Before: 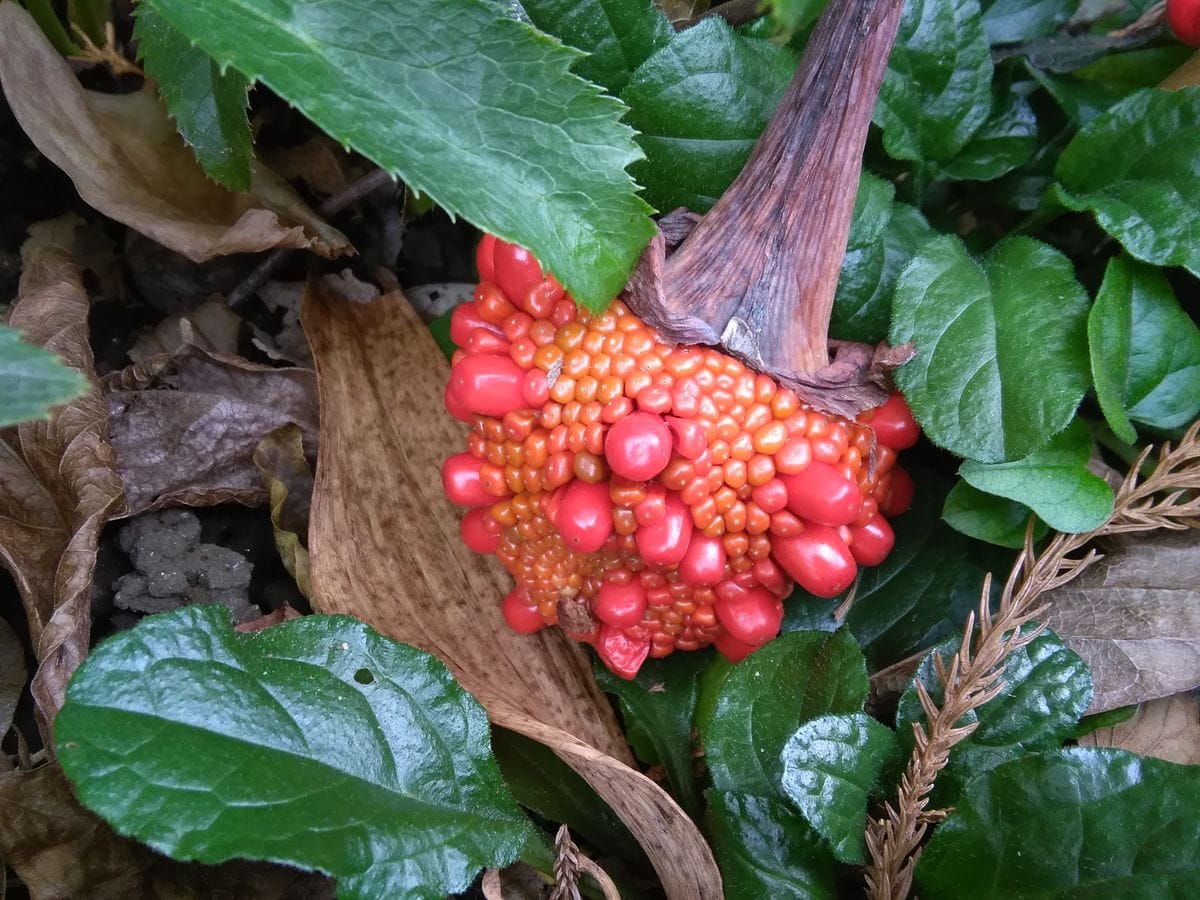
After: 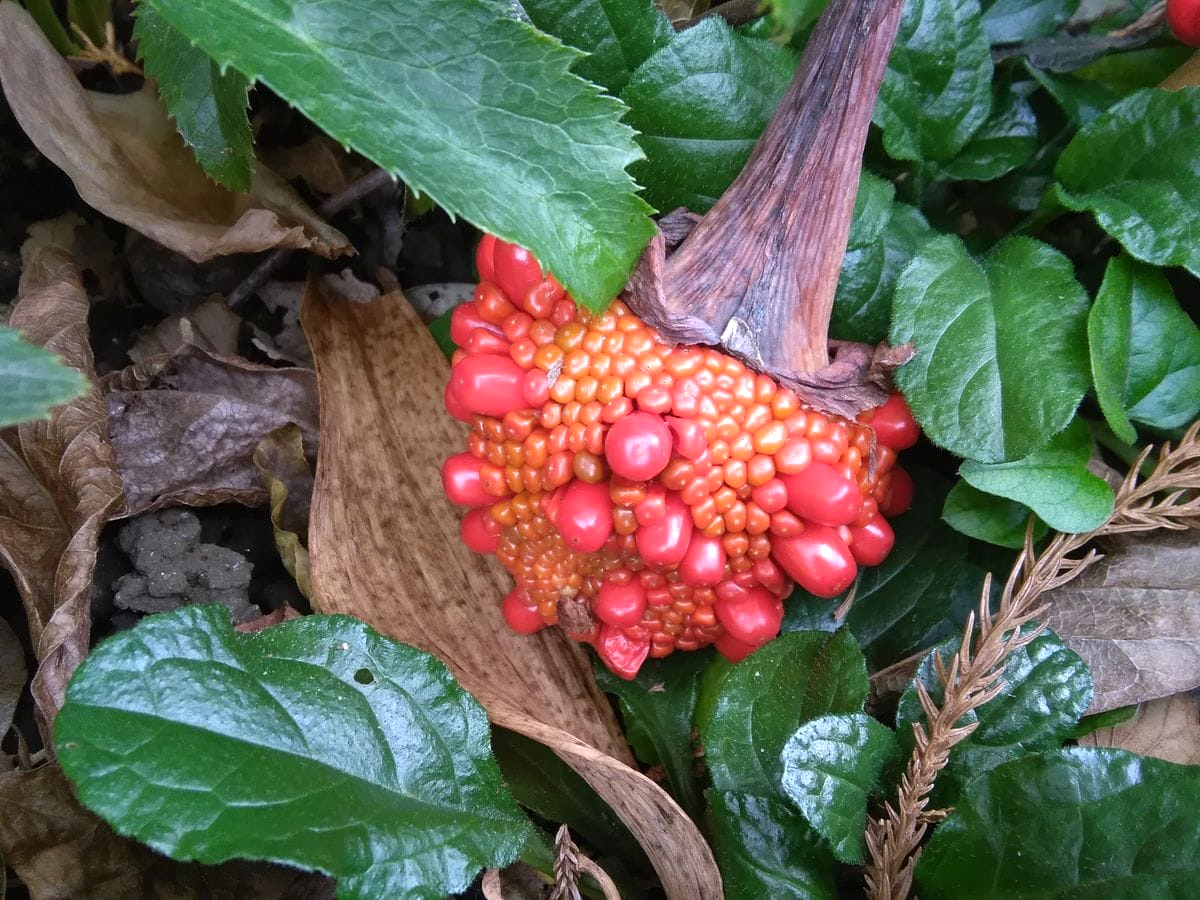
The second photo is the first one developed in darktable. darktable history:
exposure: exposure 0.212 EV, compensate highlight preservation false
